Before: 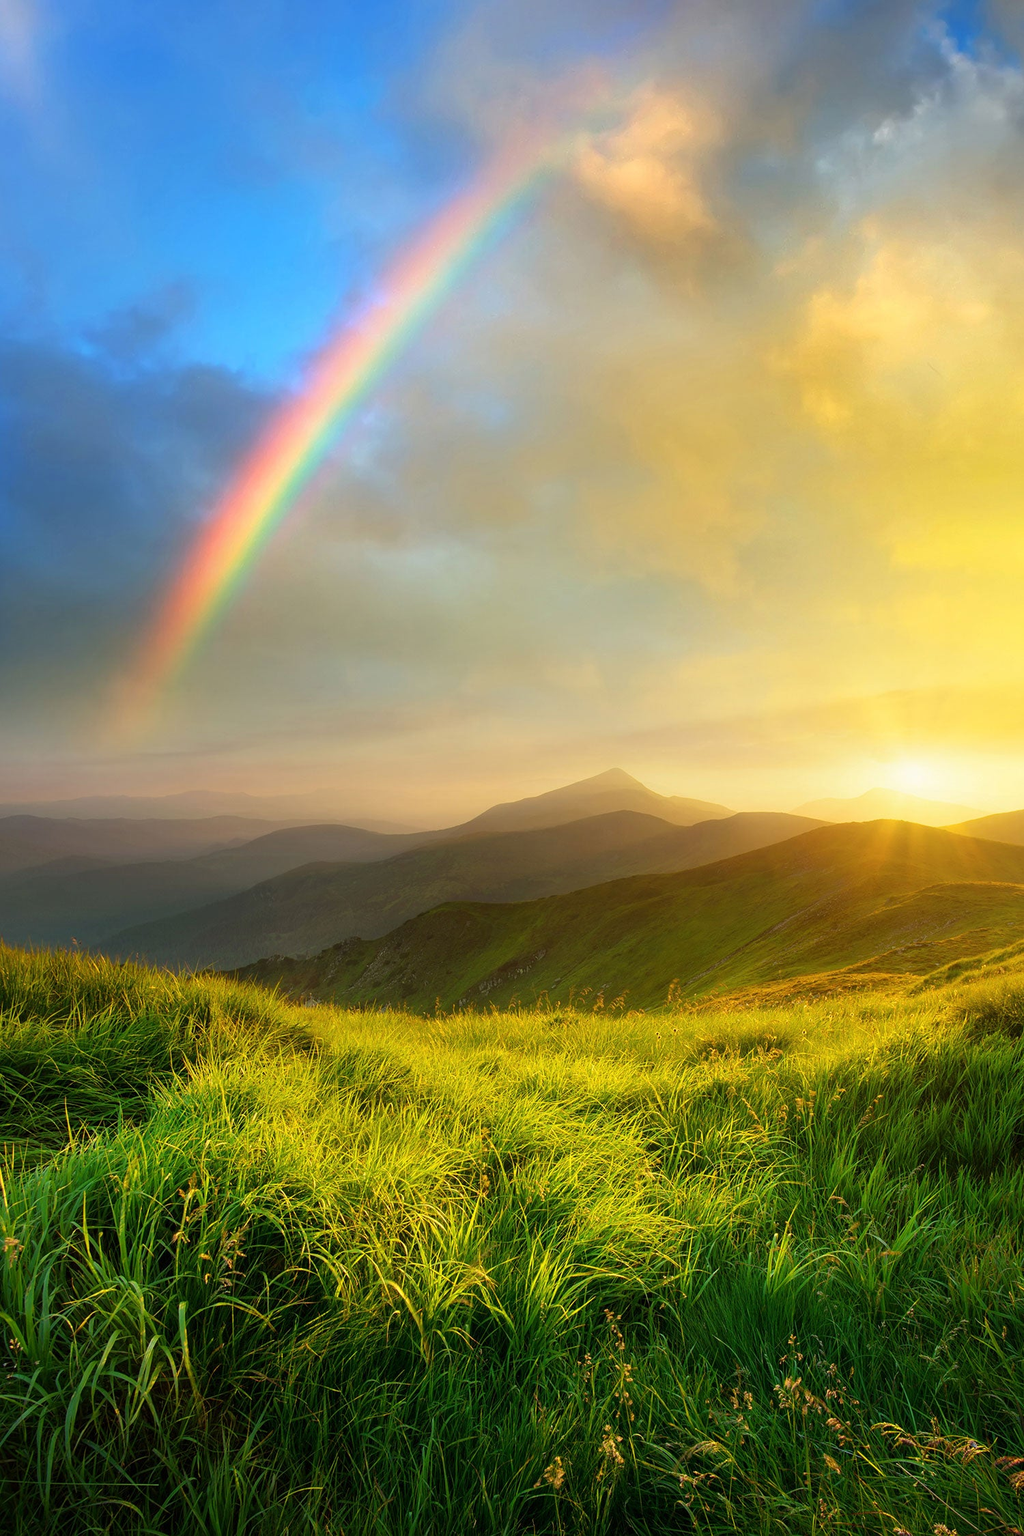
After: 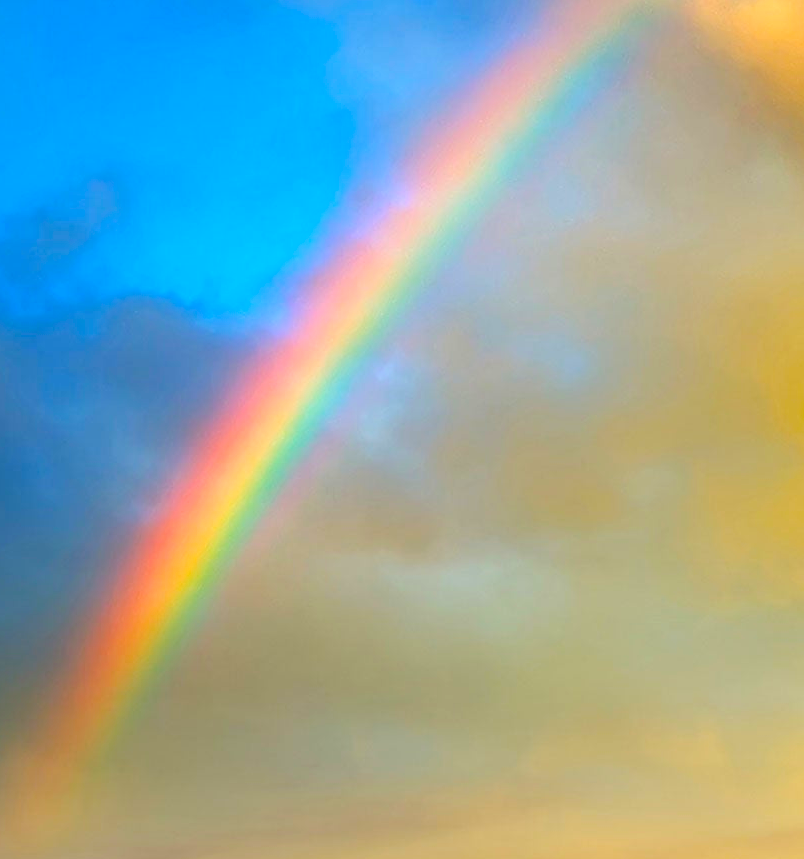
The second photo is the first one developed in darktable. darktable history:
crop: left 10.368%, top 10.743%, right 35.995%, bottom 51.045%
color balance rgb: shadows lift › luminance -10.153%, linear chroma grading › mid-tones 7.341%, perceptual saturation grading › global saturation 30.204%, global vibrance 20%
